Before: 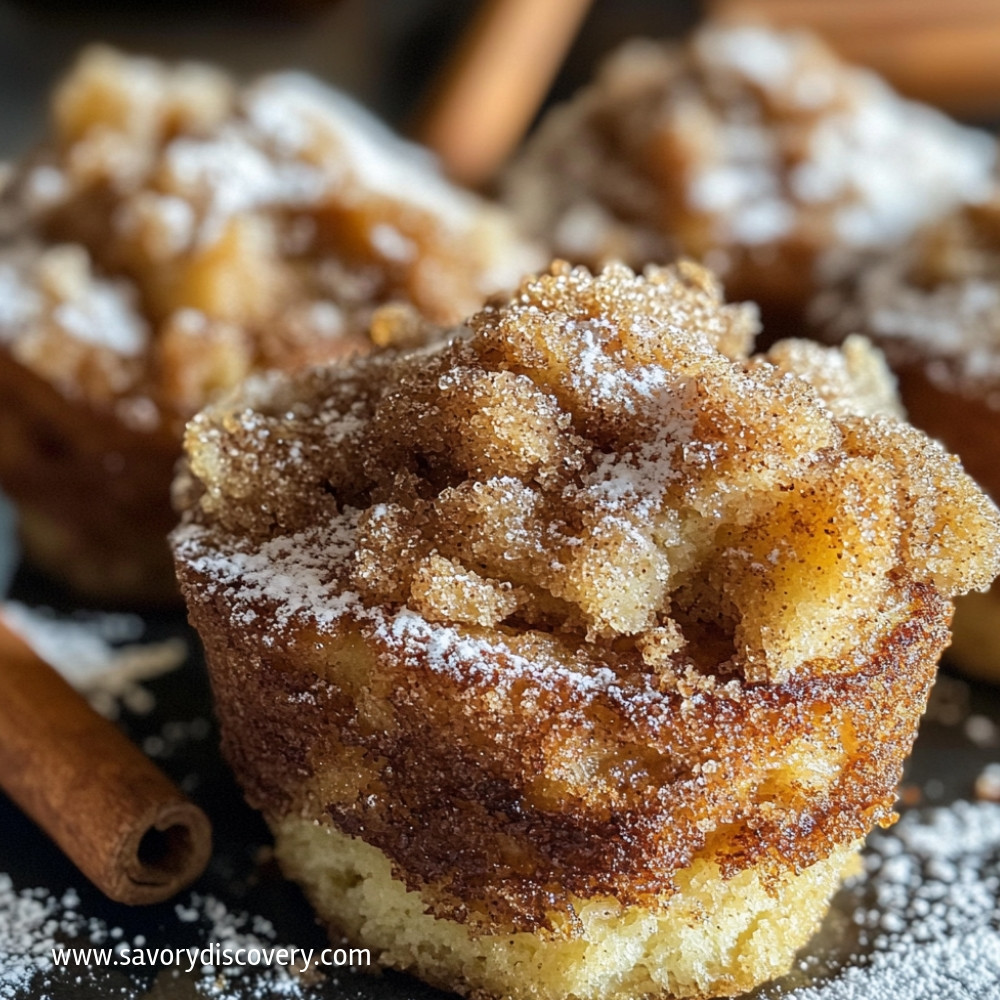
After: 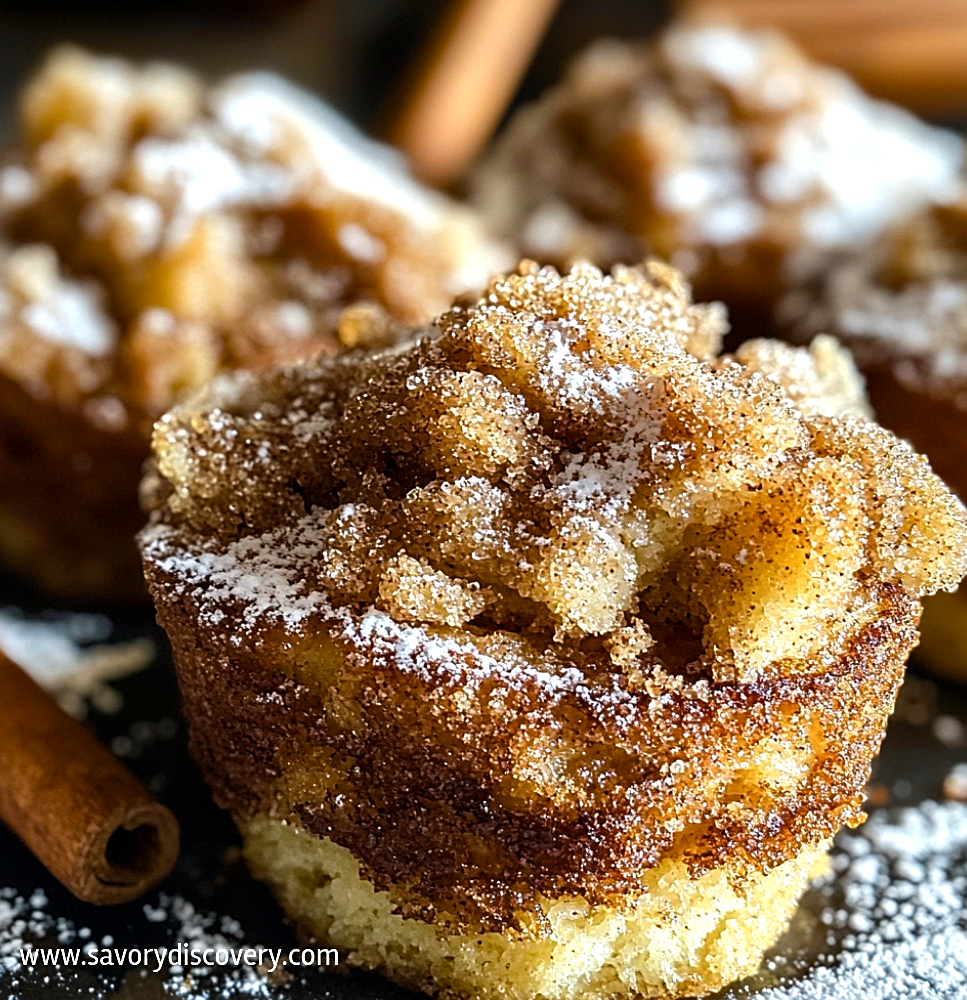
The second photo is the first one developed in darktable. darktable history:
color balance rgb: shadows lift › luminance -20%, power › hue 72.24°, highlights gain › luminance 15%, global offset › hue 171.6°, perceptual saturation grading › highlights -15%, perceptual saturation grading › shadows 25%, global vibrance 30%, contrast 10%
crop and rotate: left 3.238%
sharpen: on, module defaults
